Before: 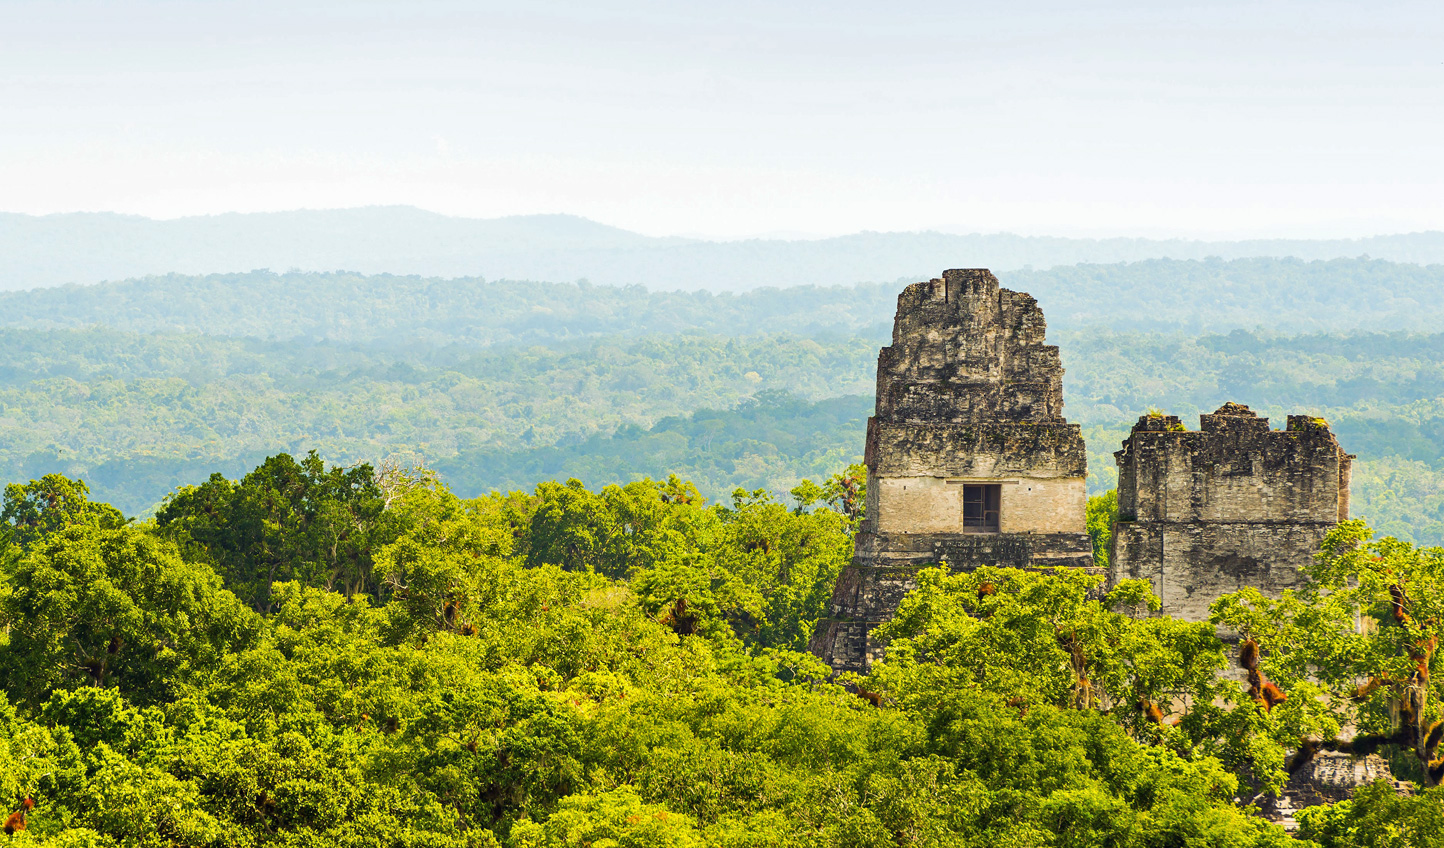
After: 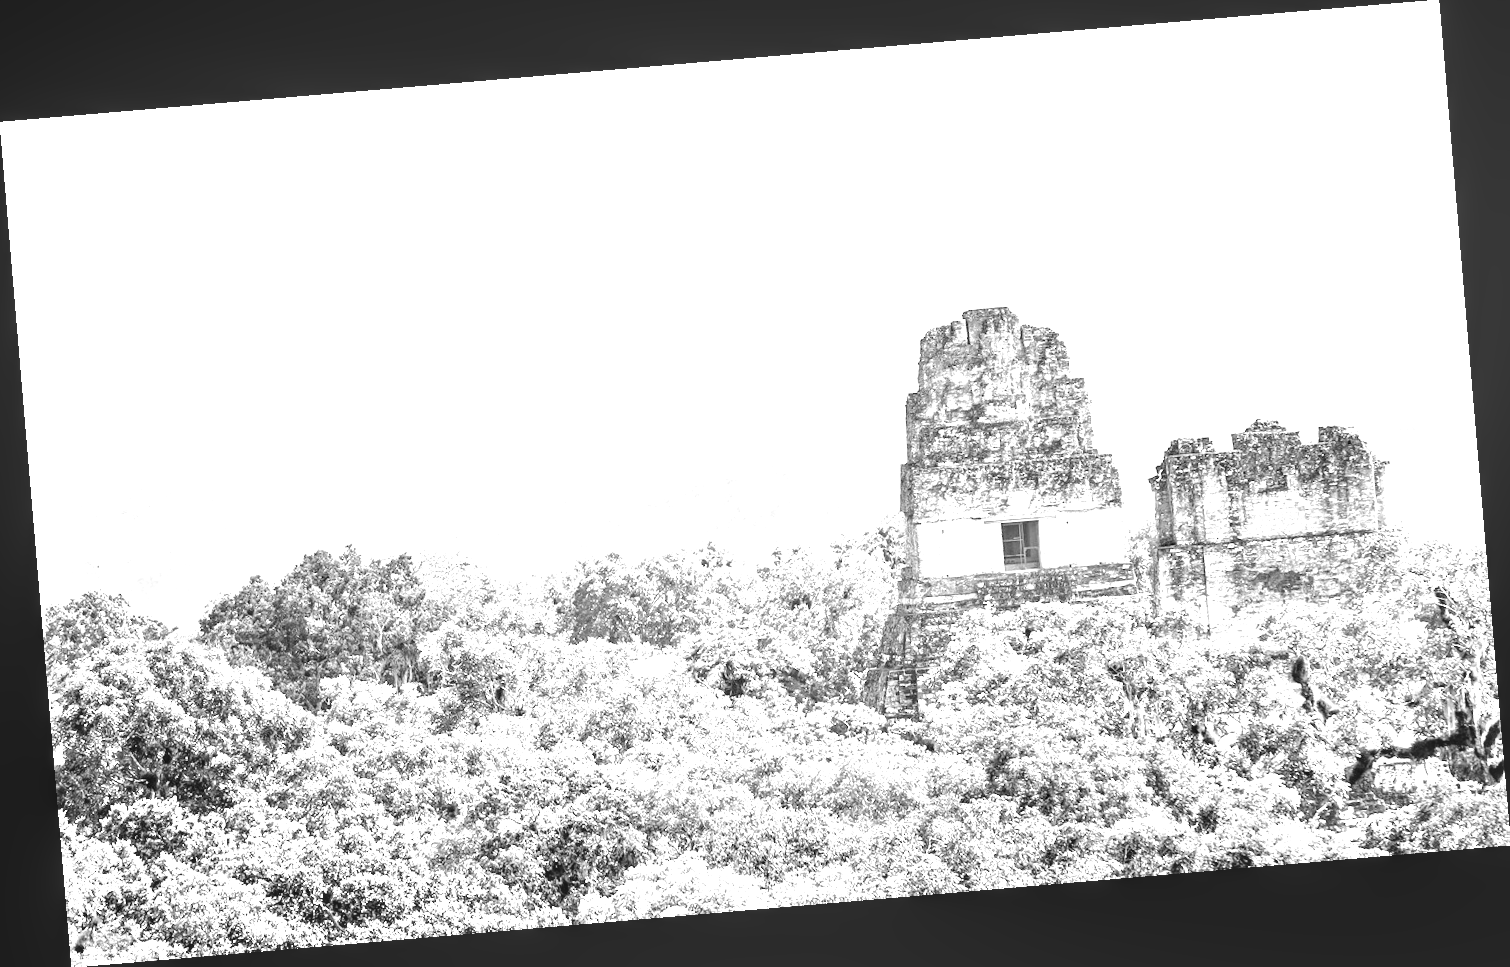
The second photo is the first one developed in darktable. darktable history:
rotate and perspective: rotation -4.86°, automatic cropping off
contrast brightness saturation: contrast -0.11
tone equalizer: -7 EV 0.15 EV, -6 EV 0.6 EV, -5 EV 1.15 EV, -4 EV 1.33 EV, -3 EV 1.15 EV, -2 EV 0.6 EV, -1 EV 0.15 EV, mask exposure compensation -0.5 EV
rgb levels: preserve colors max RGB
monochrome: a 32, b 64, size 2.3
local contrast: on, module defaults
levels: levels [0, 0.352, 0.703]
tone curve: curves: ch0 [(0, 0) (0.071, 0.047) (0.266, 0.26) (0.491, 0.552) (0.753, 0.818) (1, 0.983)]; ch1 [(0, 0) (0.346, 0.307) (0.408, 0.369) (0.463, 0.443) (0.482, 0.493) (0.502, 0.5) (0.517, 0.518) (0.546, 0.576) (0.588, 0.643) (0.651, 0.709) (1, 1)]; ch2 [(0, 0) (0.346, 0.34) (0.434, 0.46) (0.485, 0.494) (0.5, 0.494) (0.517, 0.503) (0.535, 0.545) (0.583, 0.634) (0.625, 0.686) (1, 1)], color space Lab, independent channels, preserve colors none
